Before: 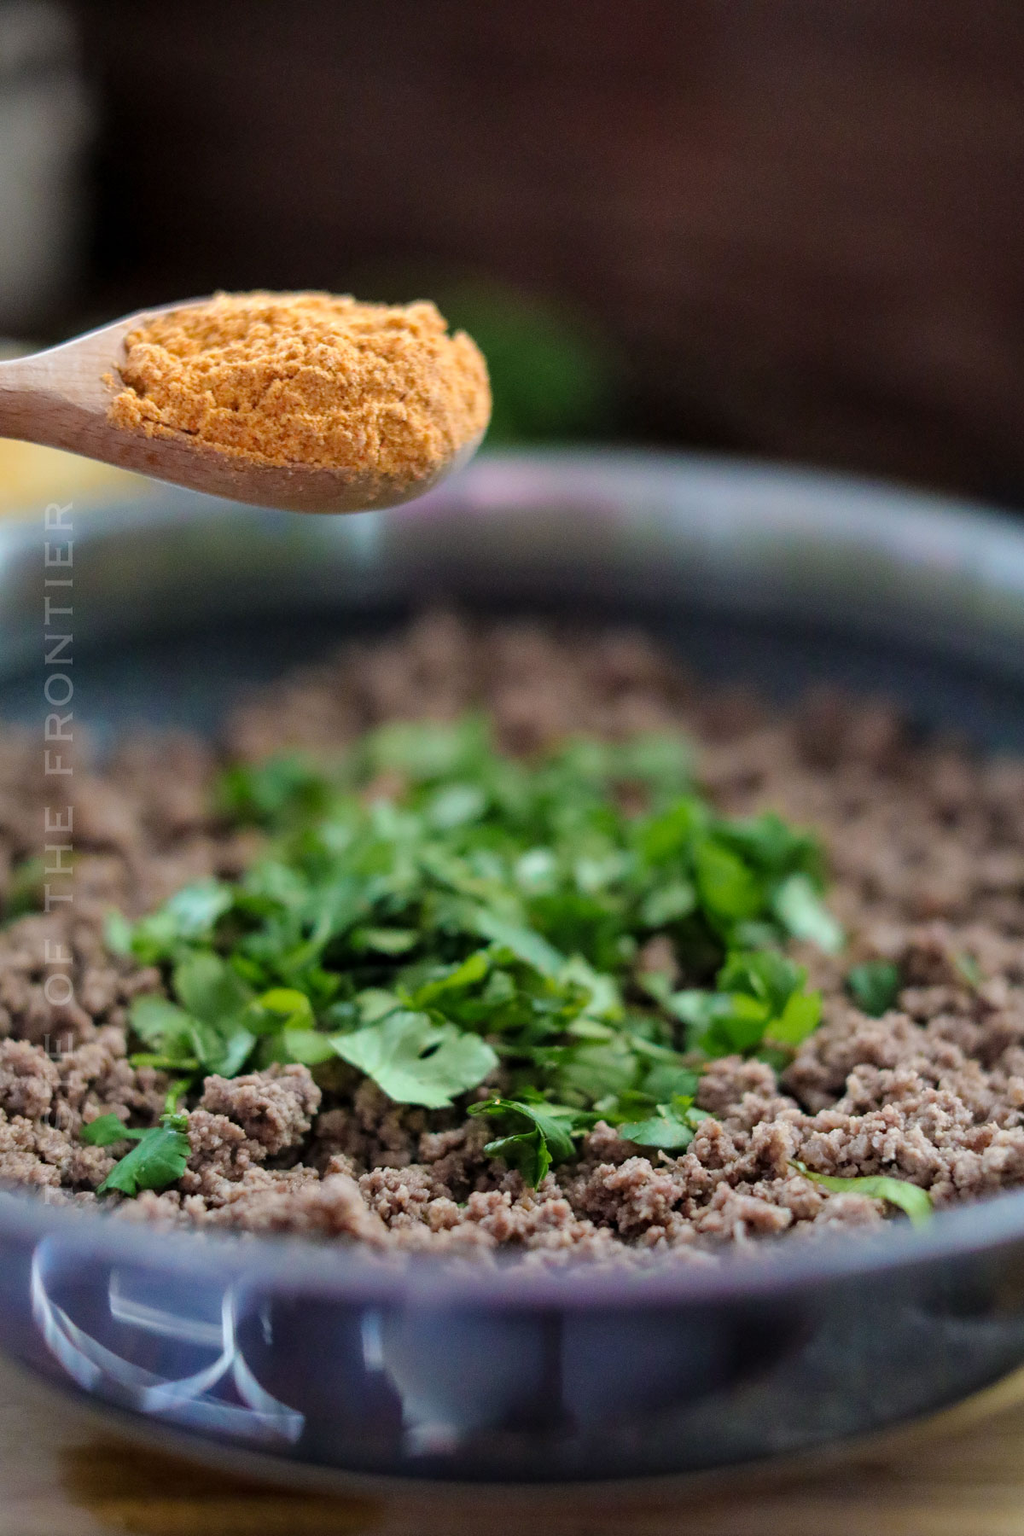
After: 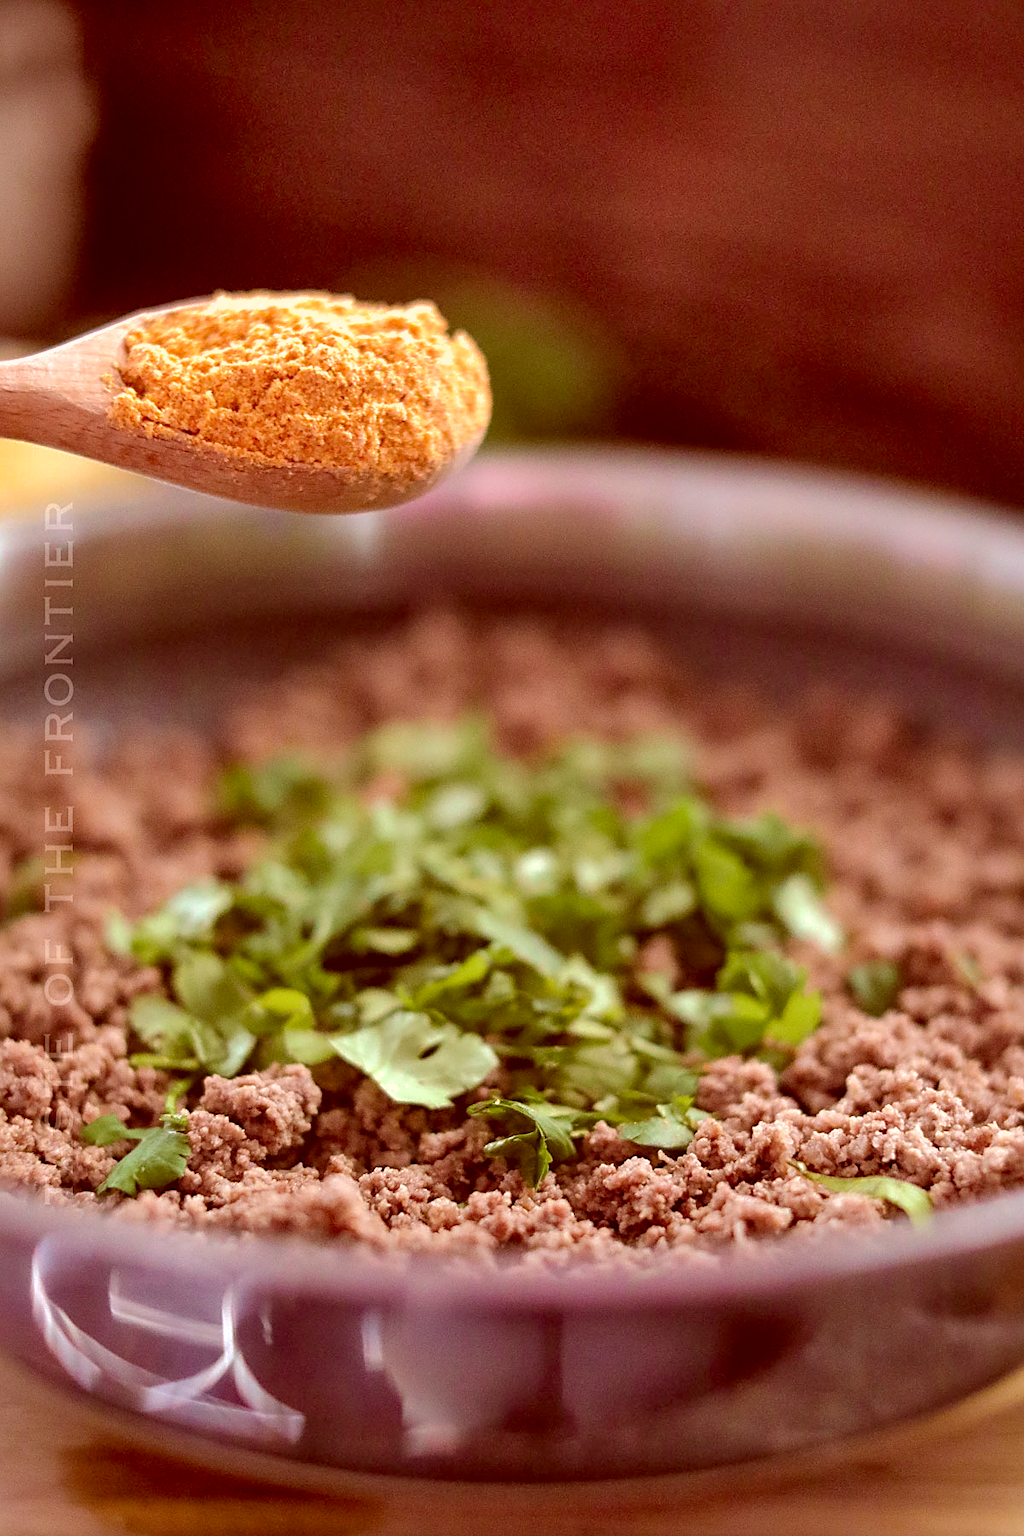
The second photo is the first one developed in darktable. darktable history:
exposure: exposure 0.565 EV, compensate exposure bias true, compensate highlight preservation false
sharpen: on, module defaults
shadows and highlights: on, module defaults
color correction: highlights a* 9.36, highlights b* 8.87, shadows a* 39.97, shadows b* 39.94, saturation 0.792
